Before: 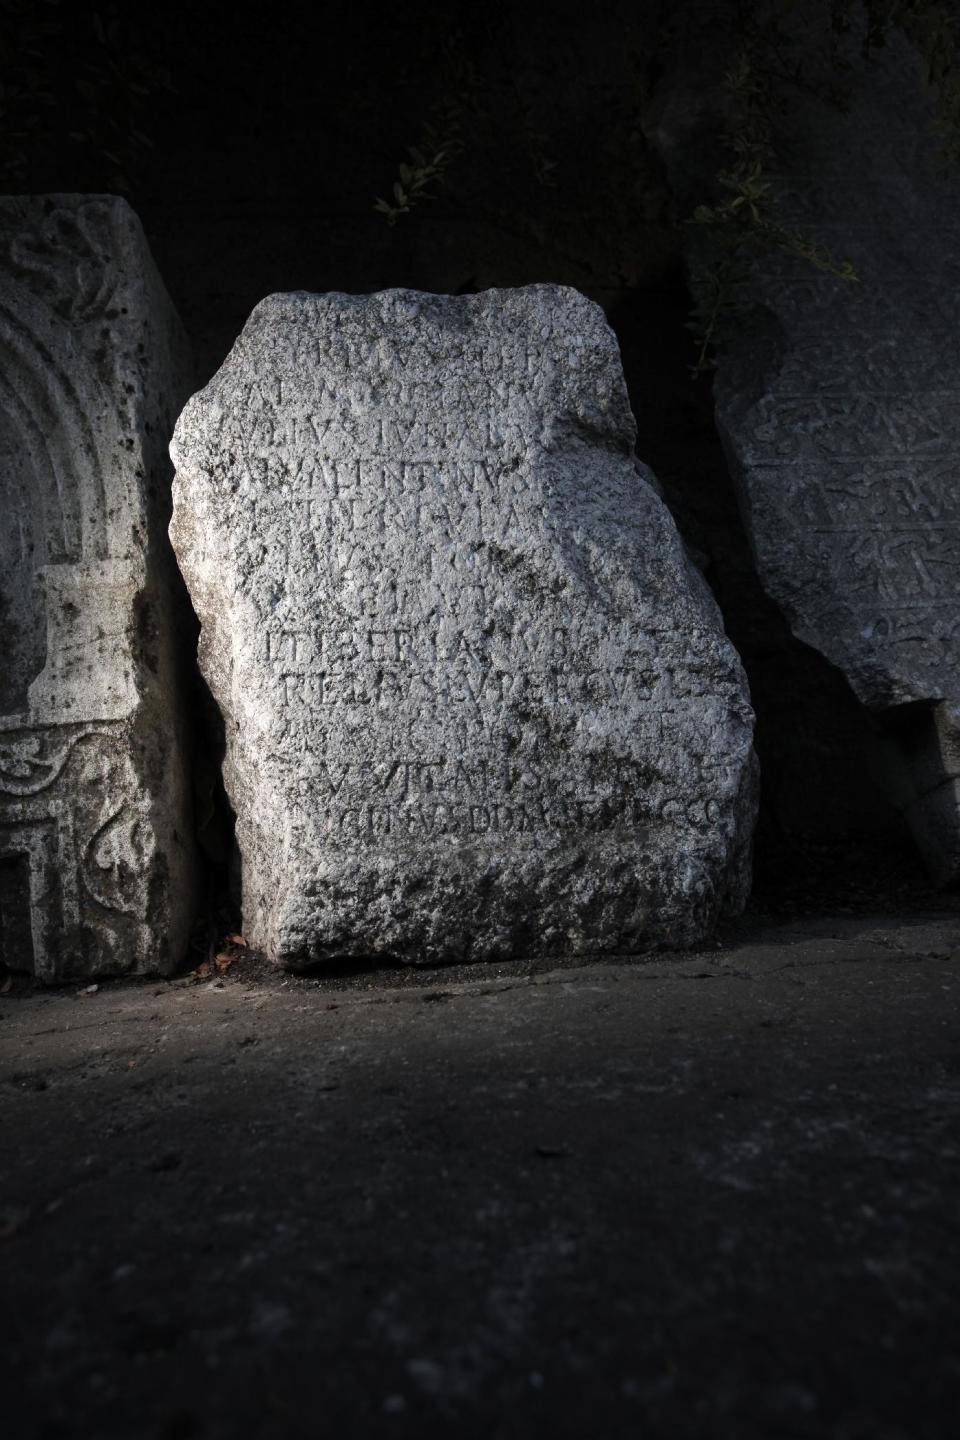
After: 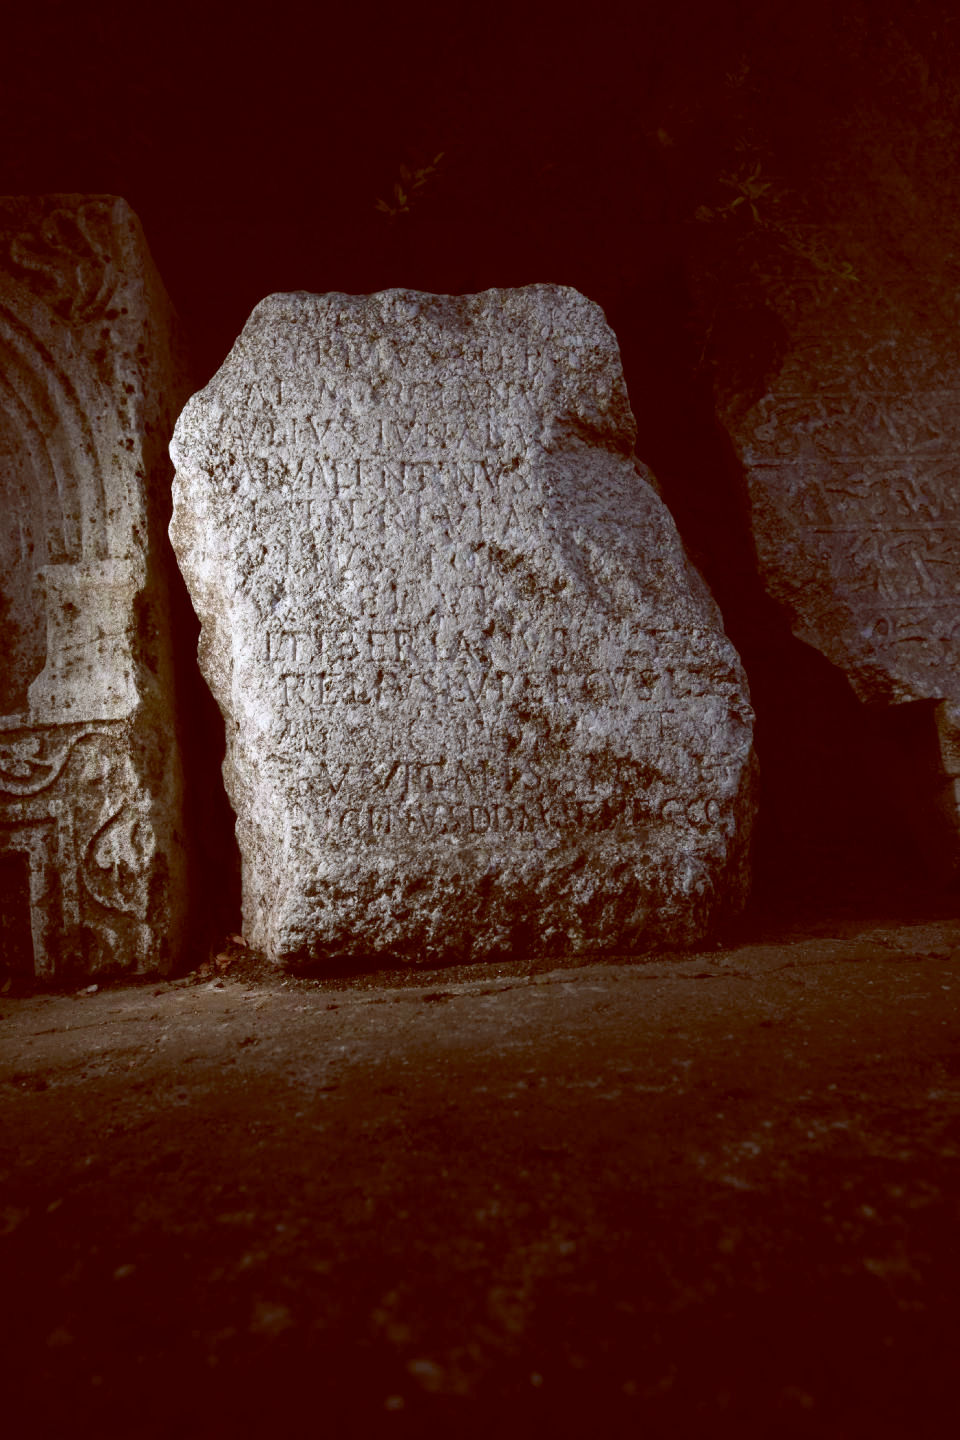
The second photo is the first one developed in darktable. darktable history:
tone equalizer: on, module defaults
color balance: lift [1, 1.011, 0.999, 0.989], gamma [1.109, 1.045, 1.039, 0.955], gain [0.917, 0.936, 0.952, 1.064], contrast 2.32%, contrast fulcrum 19%, output saturation 101%
color zones: curves: ch0 [(0.11, 0.396) (0.195, 0.36) (0.25, 0.5) (0.303, 0.412) (0.357, 0.544) (0.75, 0.5) (0.967, 0.328)]; ch1 [(0, 0.468) (0.112, 0.512) (0.202, 0.6) (0.25, 0.5) (0.307, 0.352) (0.357, 0.544) (0.75, 0.5) (0.963, 0.524)]
